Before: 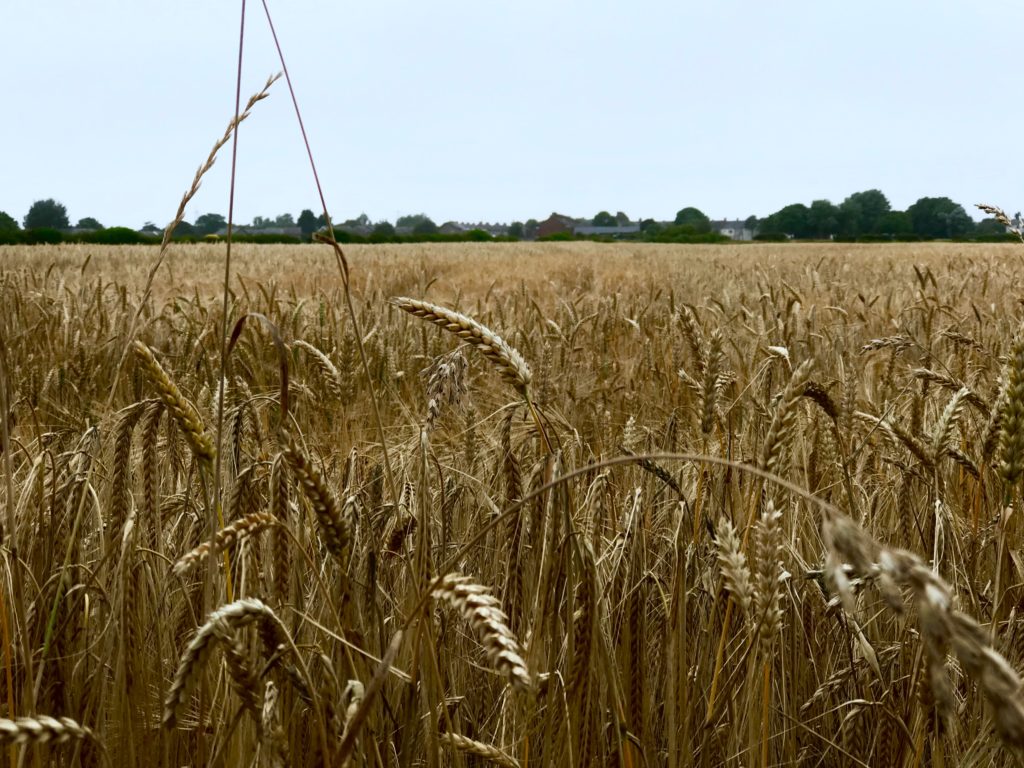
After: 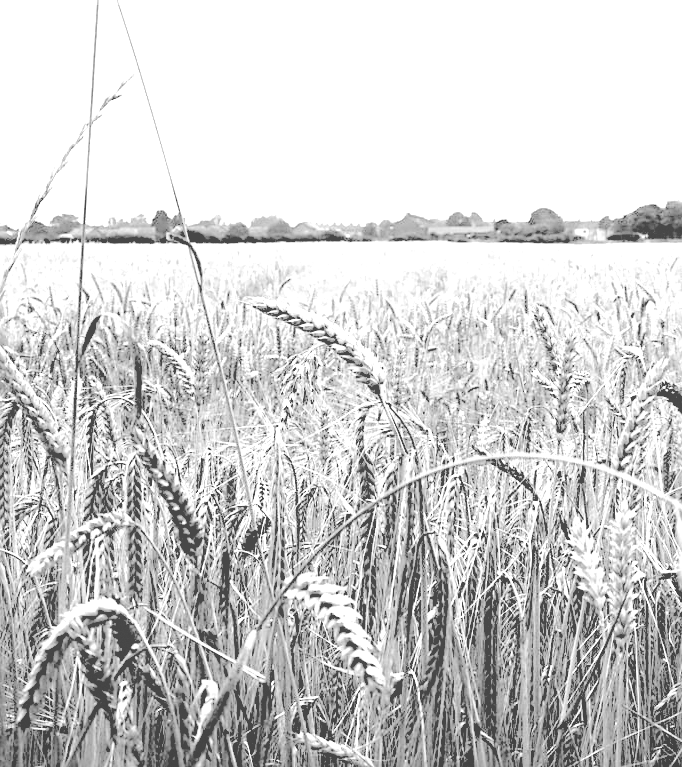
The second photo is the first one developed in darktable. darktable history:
monochrome: on, module defaults
crop and rotate: left 14.292%, right 19.041%
vignetting: fall-off start 85%, fall-off radius 80%, brightness -0.182, saturation -0.3, width/height ratio 1.219, dithering 8-bit output, unbound false
sharpen: amount 0.478
contrast brightness saturation: brightness 0.13
tone curve: curves: ch0 [(0, 0.009) (0.105, 0.08) (0.195, 0.18) (0.283, 0.316) (0.384, 0.434) (0.485, 0.531) (0.638, 0.69) (0.81, 0.872) (1, 0.977)]; ch1 [(0, 0) (0.161, 0.092) (0.35, 0.33) (0.379, 0.401) (0.456, 0.469) (0.498, 0.502) (0.52, 0.536) (0.586, 0.617) (0.635, 0.655) (1, 1)]; ch2 [(0, 0) (0.371, 0.362) (0.437, 0.437) (0.483, 0.484) (0.53, 0.515) (0.56, 0.571) (0.622, 0.606) (1, 1)], color space Lab, independent channels, preserve colors none
colorize: hue 34.49°, saturation 35.33%, source mix 100%, version 1
rgb levels: preserve colors sum RGB, levels [[0.038, 0.433, 0.934], [0, 0.5, 1], [0, 0.5, 1]]
